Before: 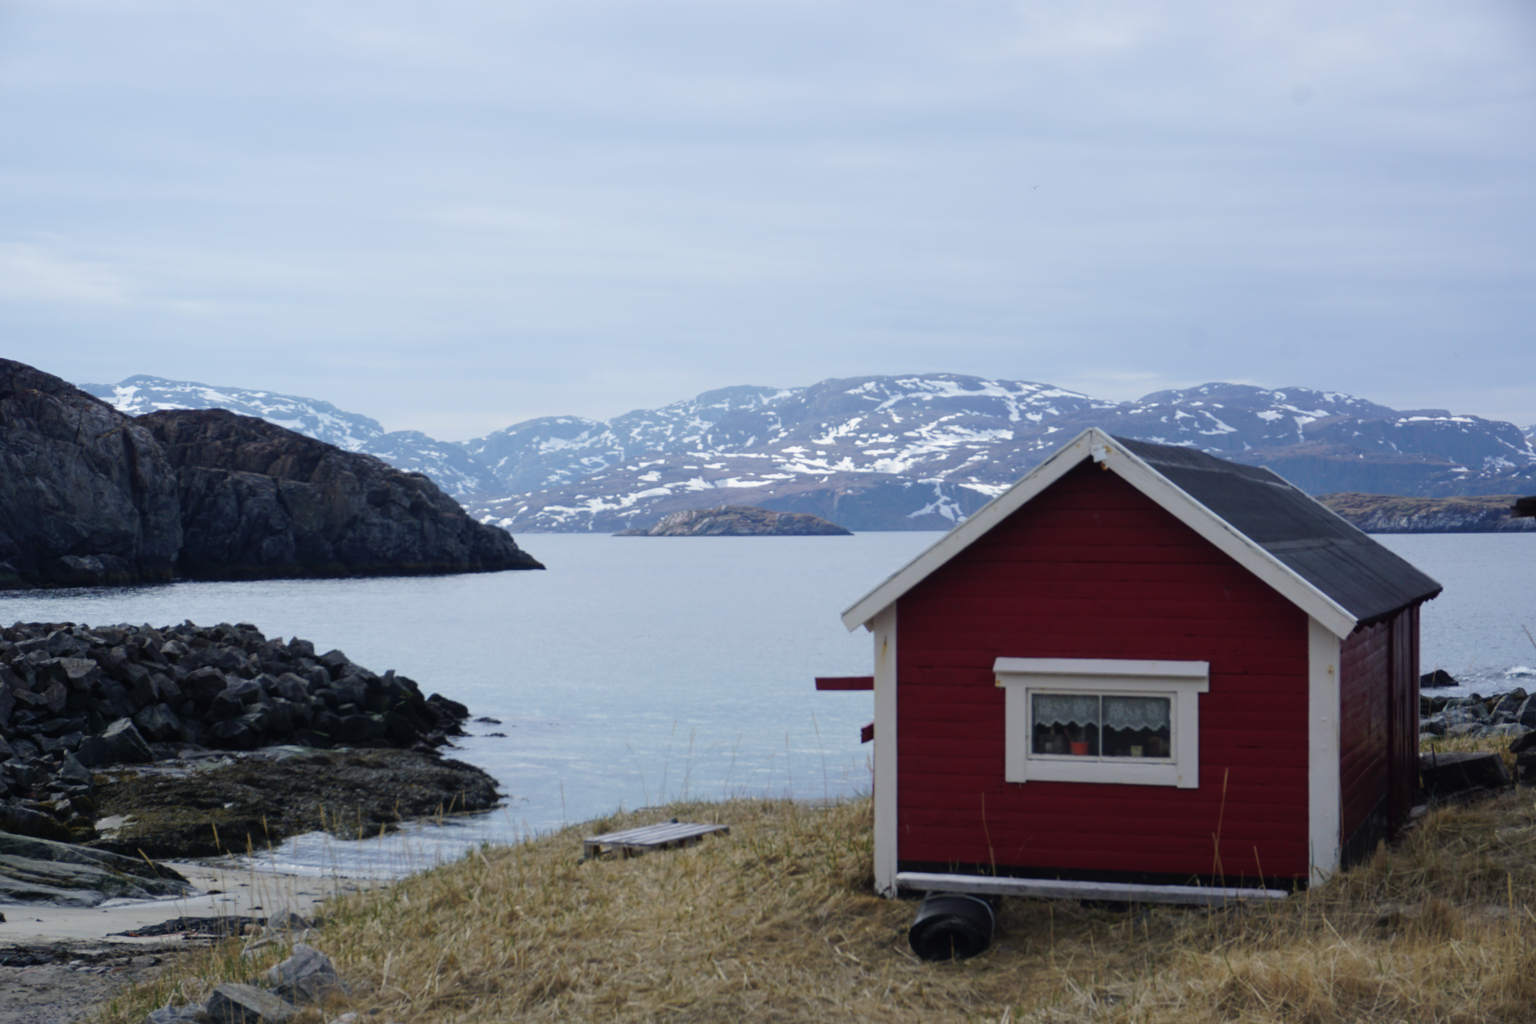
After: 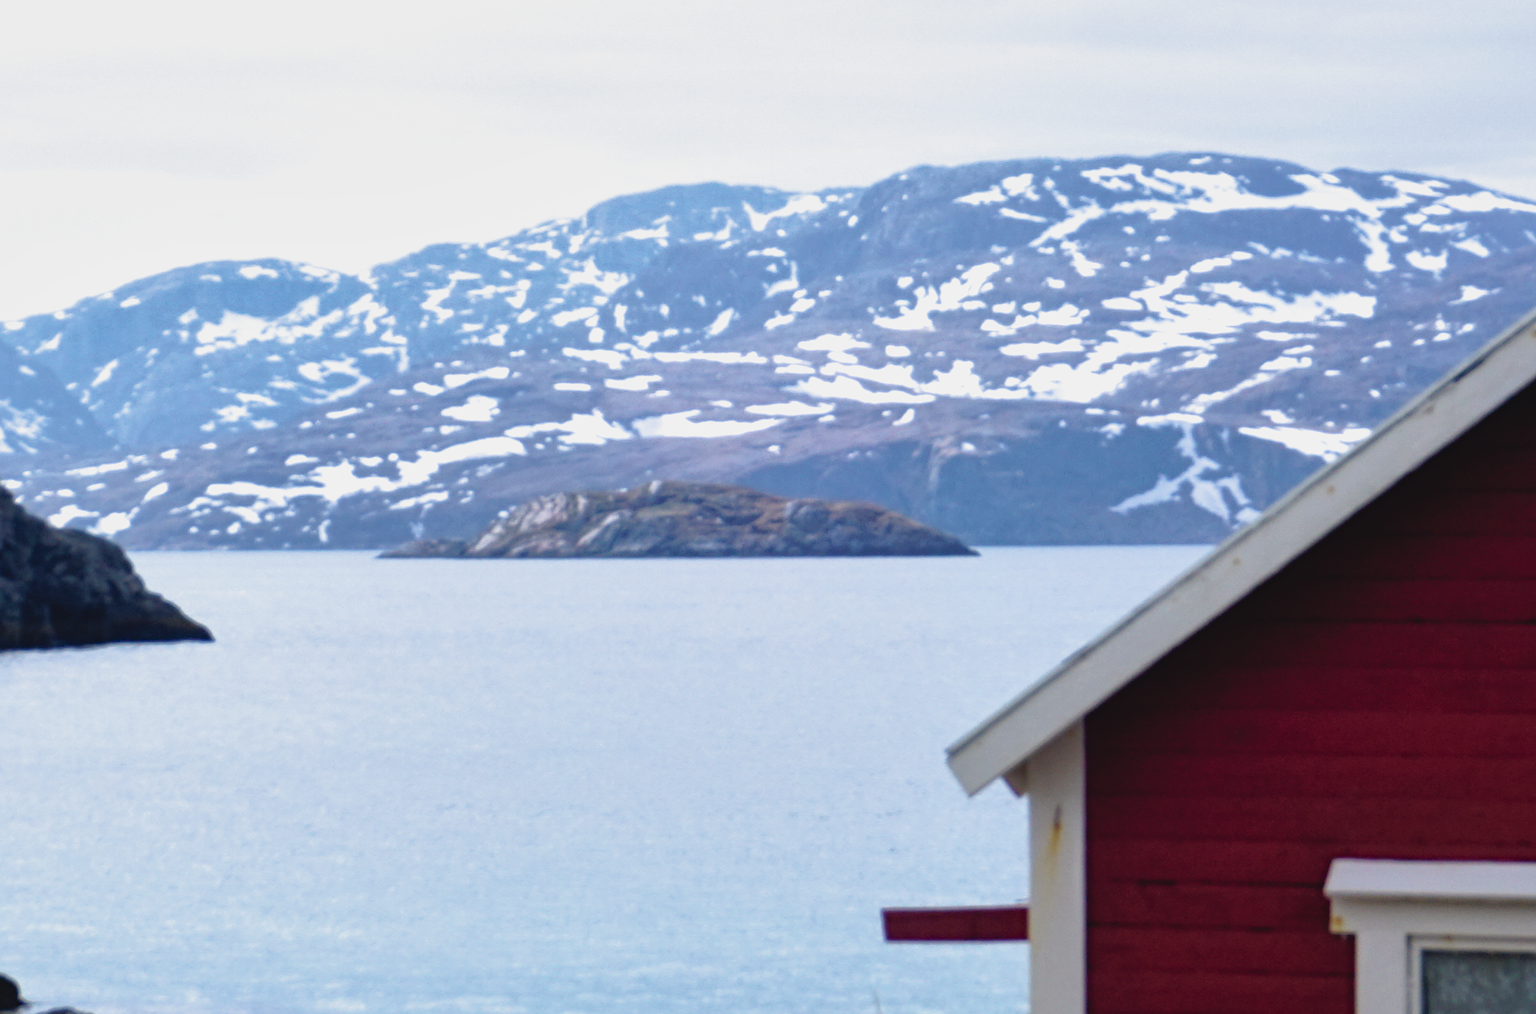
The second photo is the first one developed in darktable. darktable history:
exposure: black level correction 0.001, exposure 0.499 EV, compensate exposure bias true, compensate highlight preservation false
shadows and highlights: on, module defaults
haze removal: compatibility mode true, adaptive false
filmic rgb: black relative exposure -8.01 EV, white relative exposure 2.19 EV, hardness 7.02
crop: left 29.975%, top 30.454%, right 29.797%, bottom 29.673%
velvia: on, module defaults
contrast equalizer: y [[0.5 ×6], [0.5 ×6], [0.5 ×6], [0 ×6], [0, 0, 0, 0.581, 0.011, 0]], mix 0.307
contrast brightness saturation: contrast -0.068, brightness -0.033, saturation -0.111
